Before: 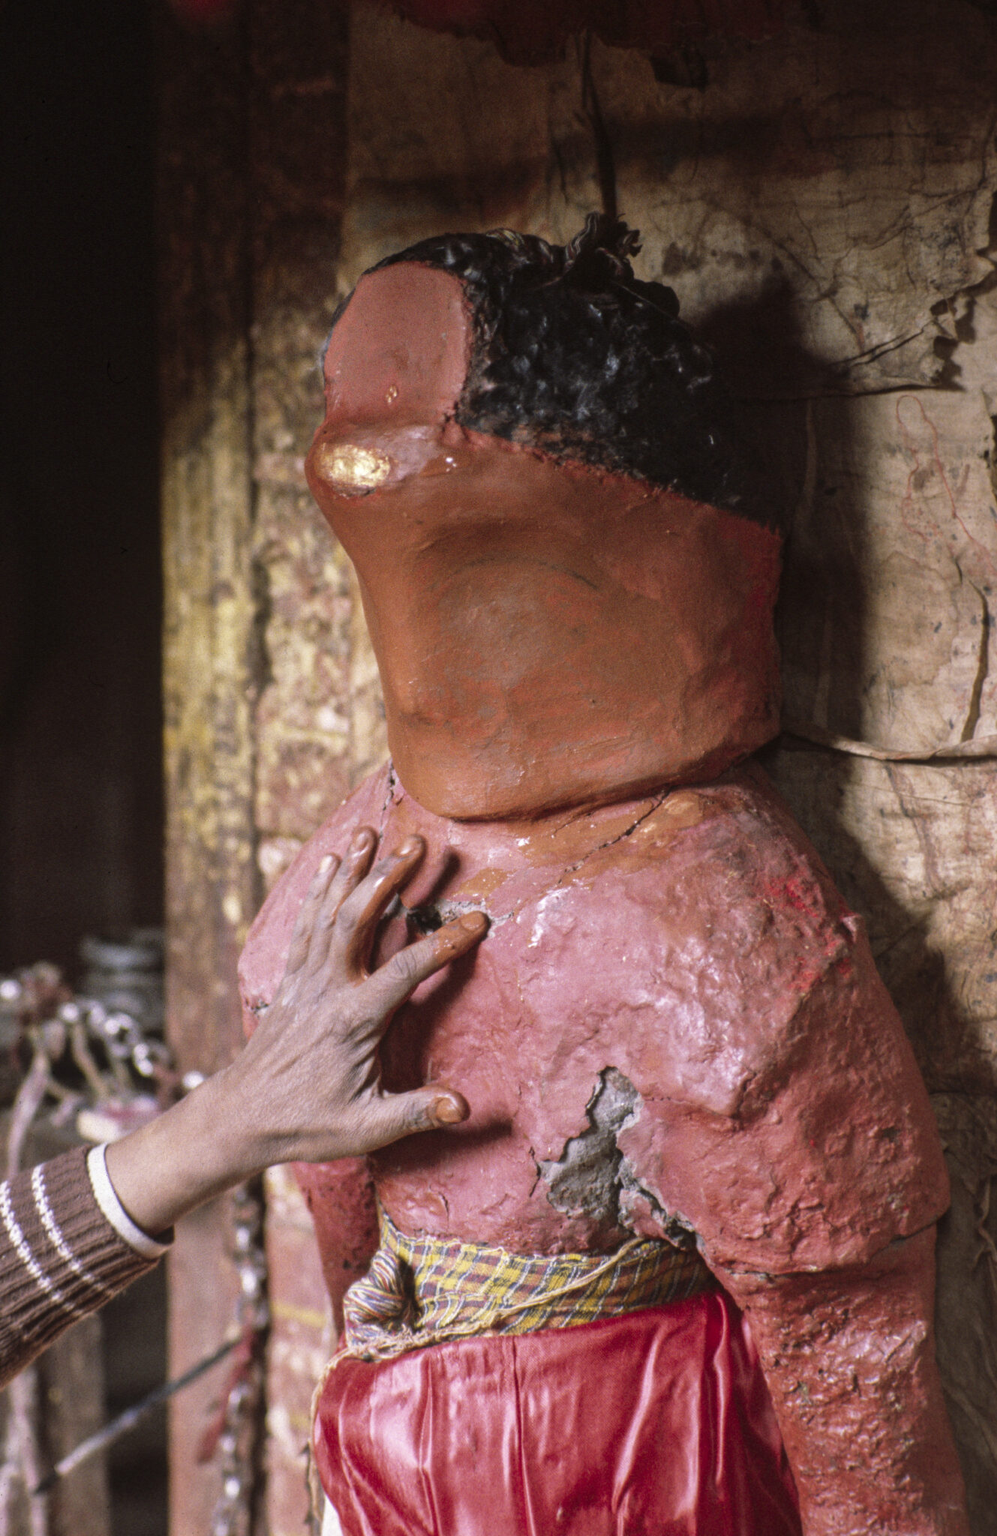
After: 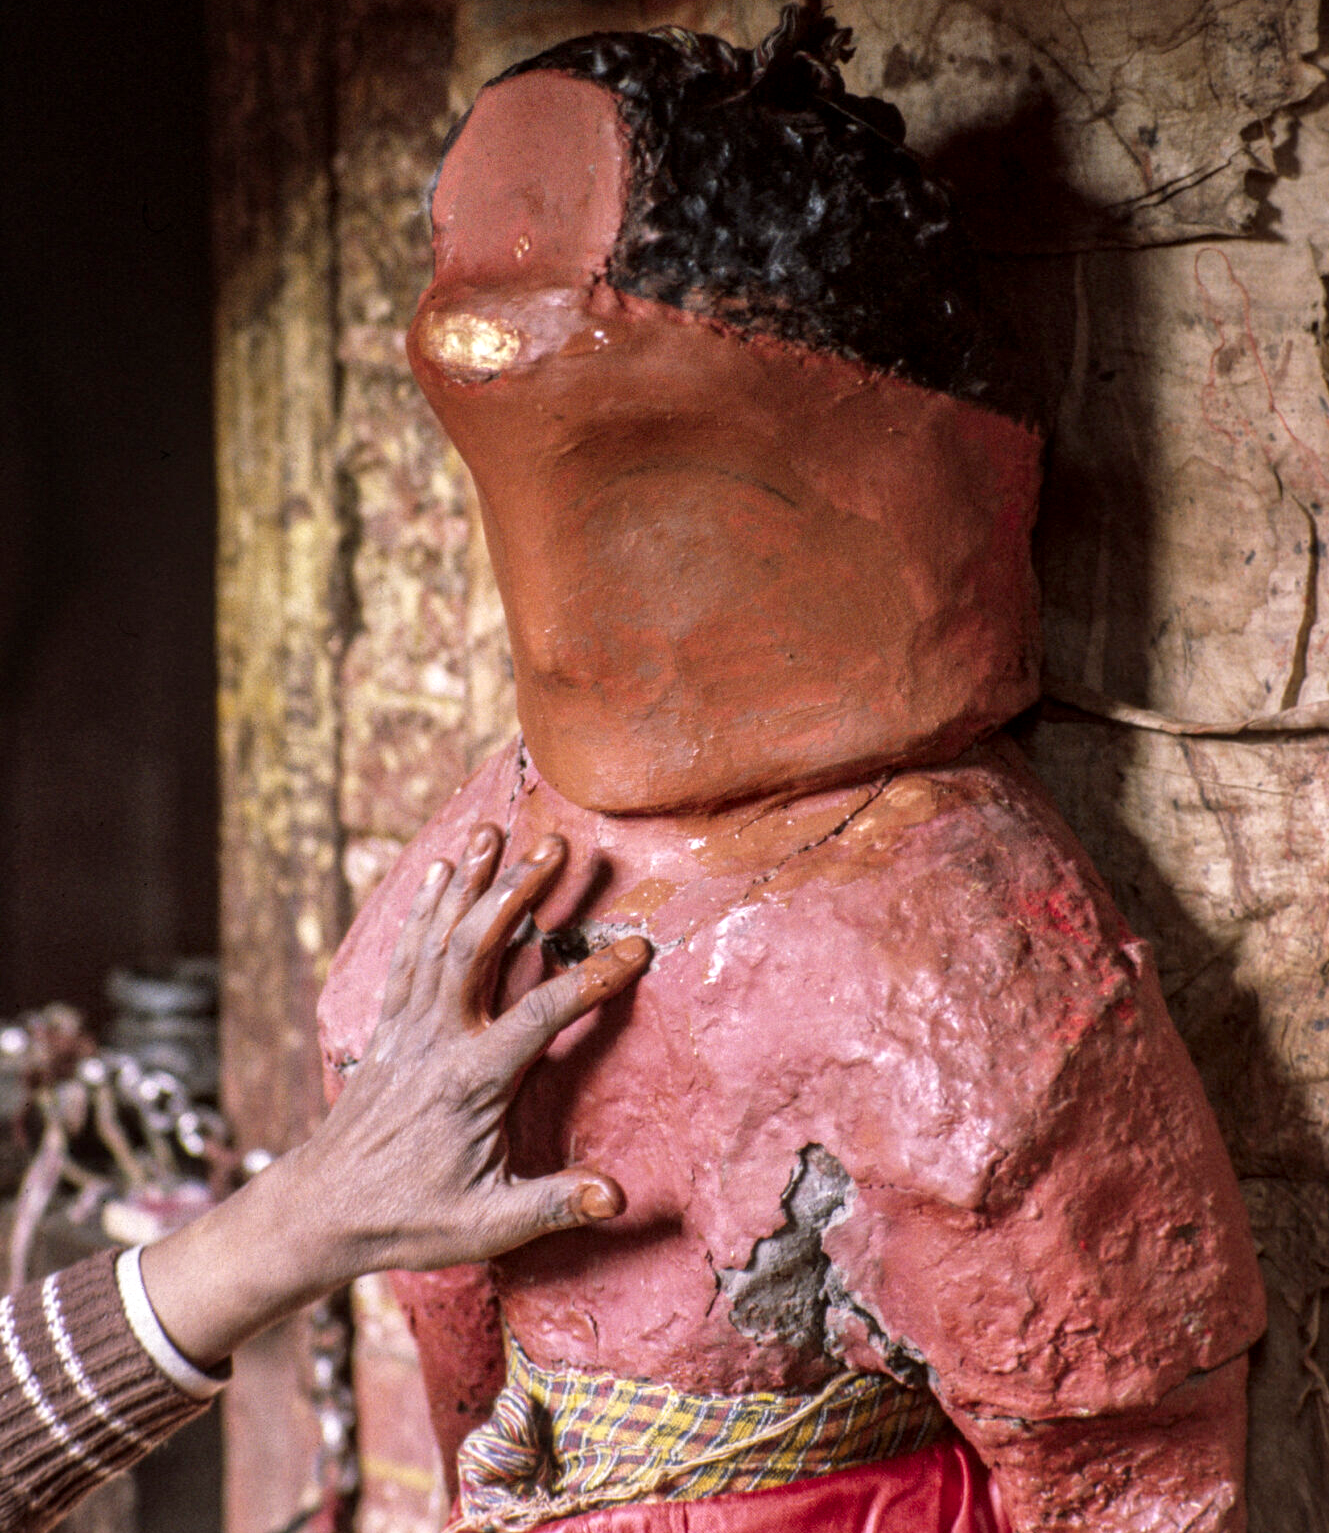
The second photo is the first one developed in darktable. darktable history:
crop: top 13.645%, bottom 11.474%
local contrast: detail 130%
